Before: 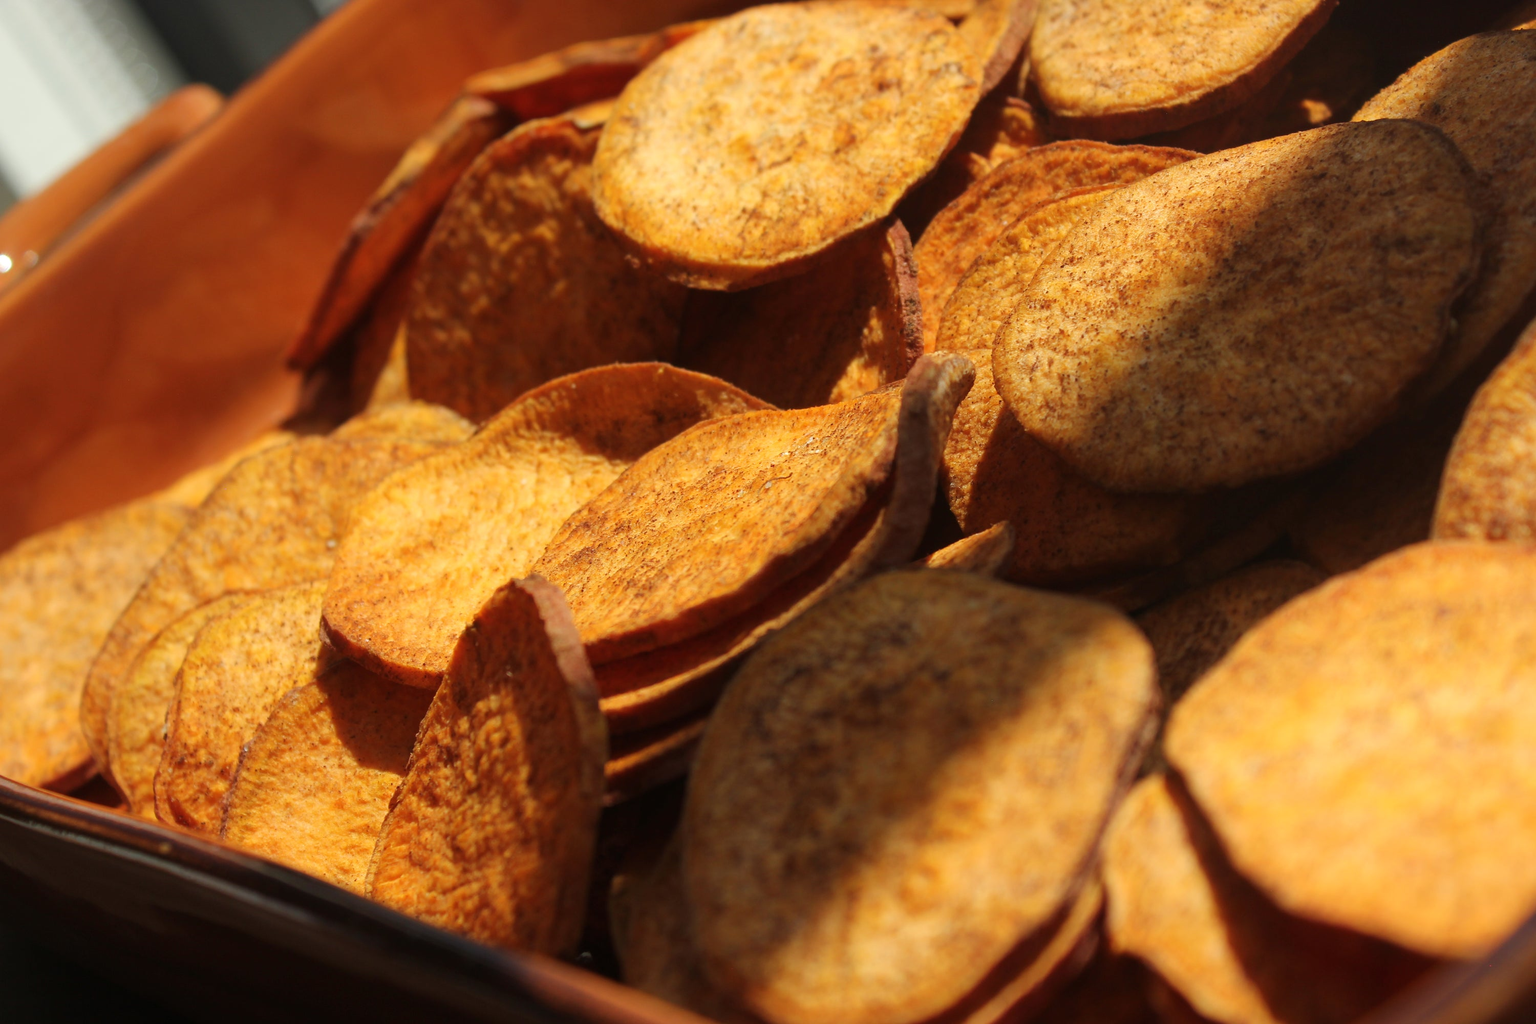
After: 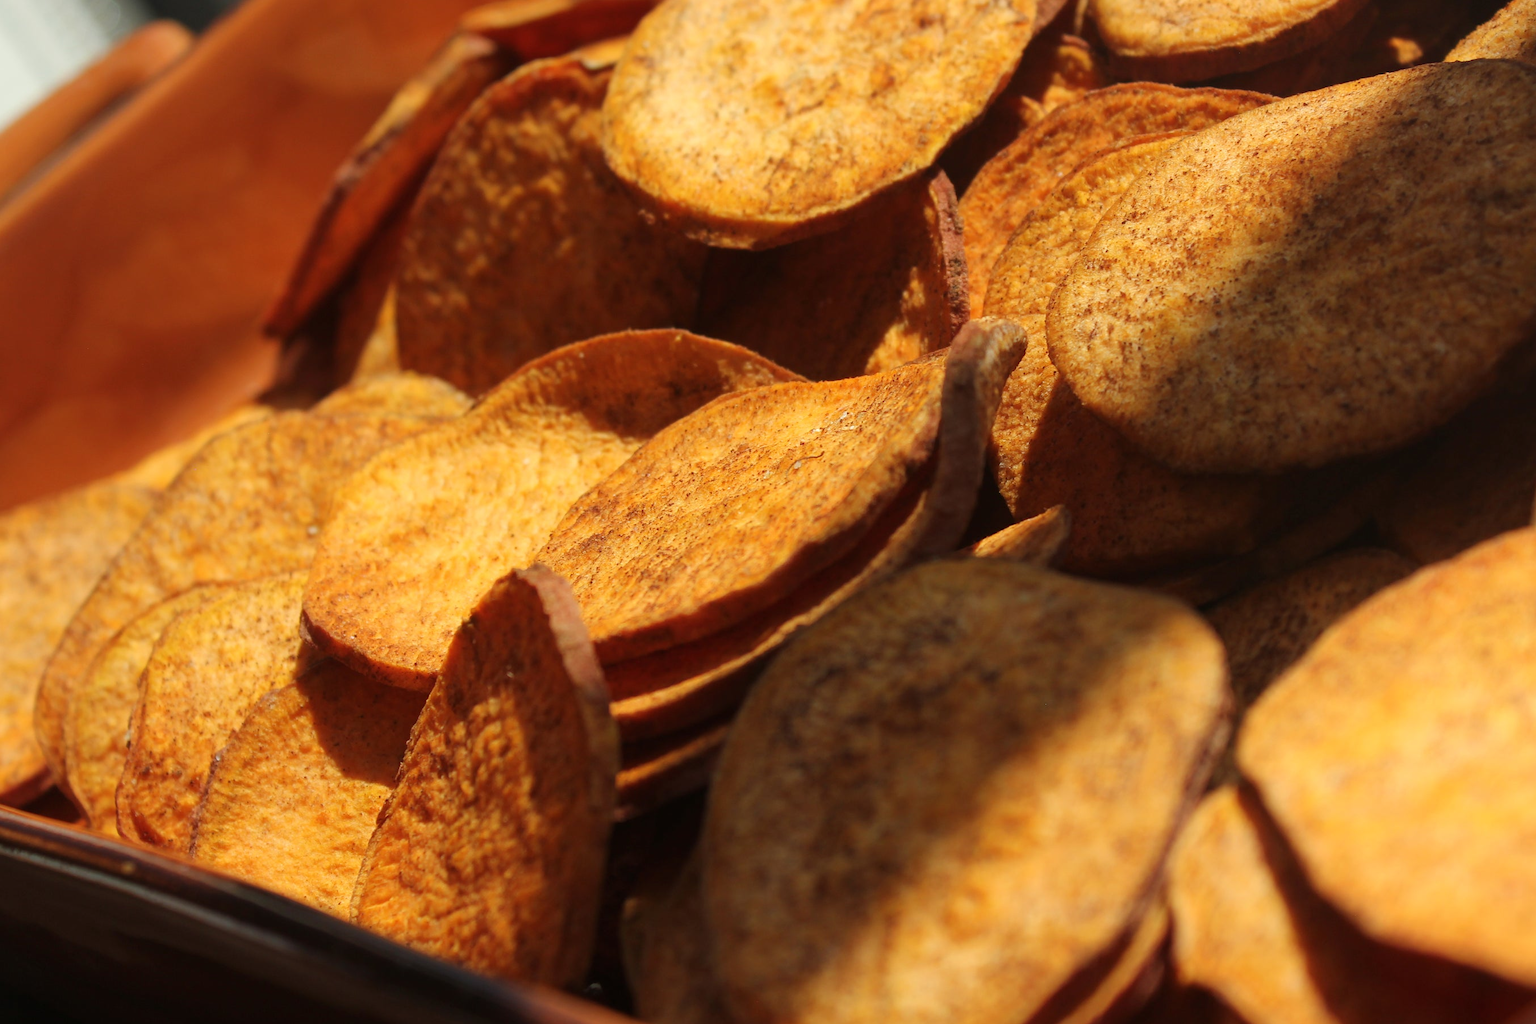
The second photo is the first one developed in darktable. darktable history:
crop: left 3.263%, top 6.462%, right 6.571%, bottom 3.322%
